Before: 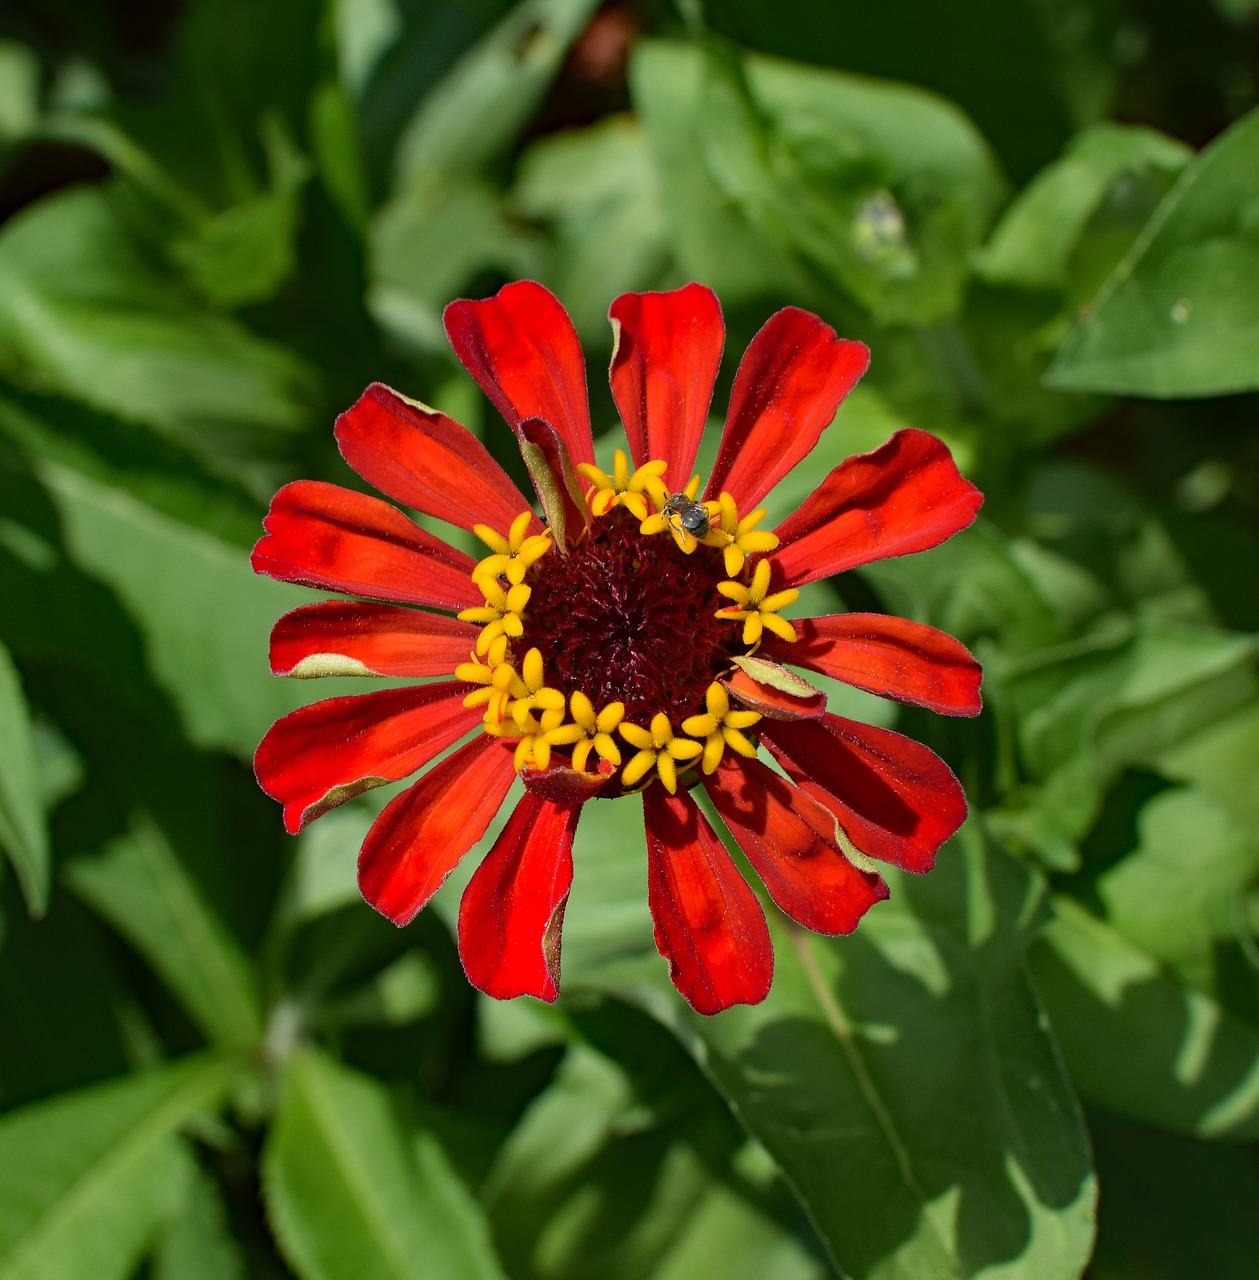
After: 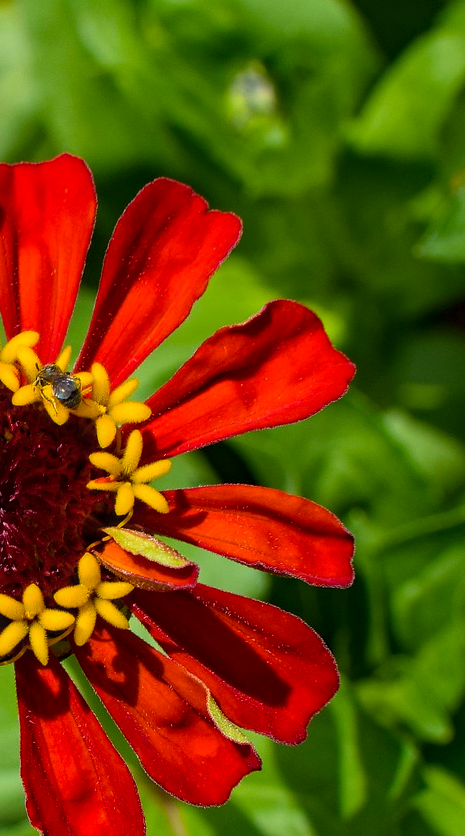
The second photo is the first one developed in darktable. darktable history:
local contrast: on, module defaults
crop and rotate: left 49.907%, top 10.143%, right 13.127%, bottom 24.537%
color balance rgb: perceptual saturation grading › global saturation 25.468%, global vibrance 24.438%
